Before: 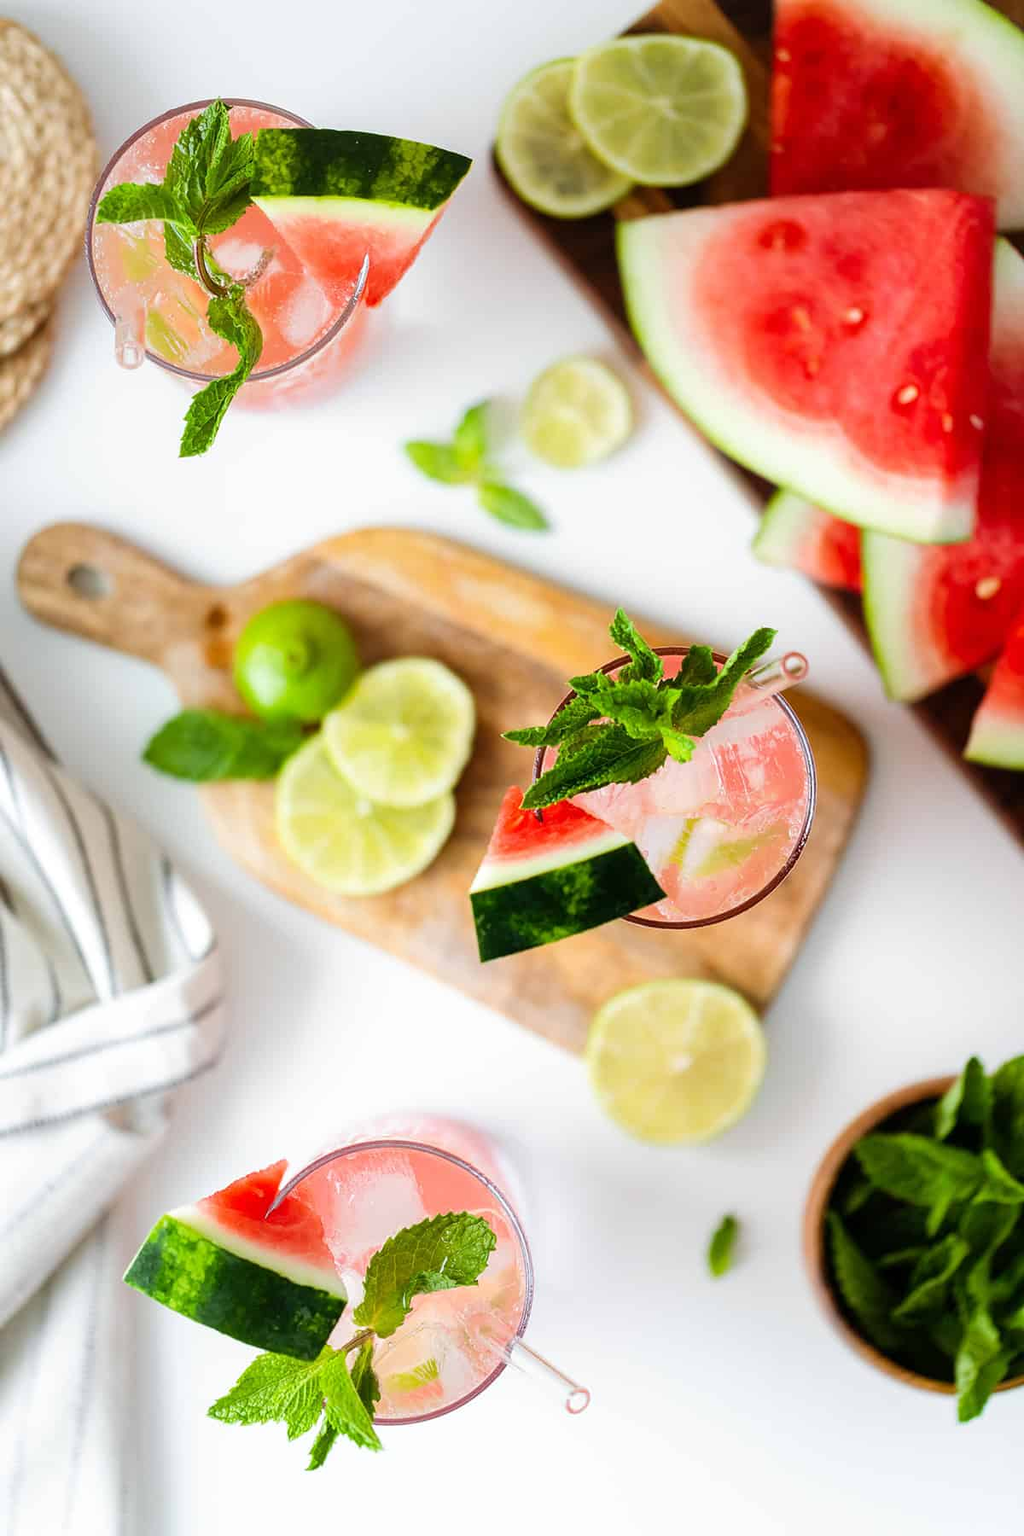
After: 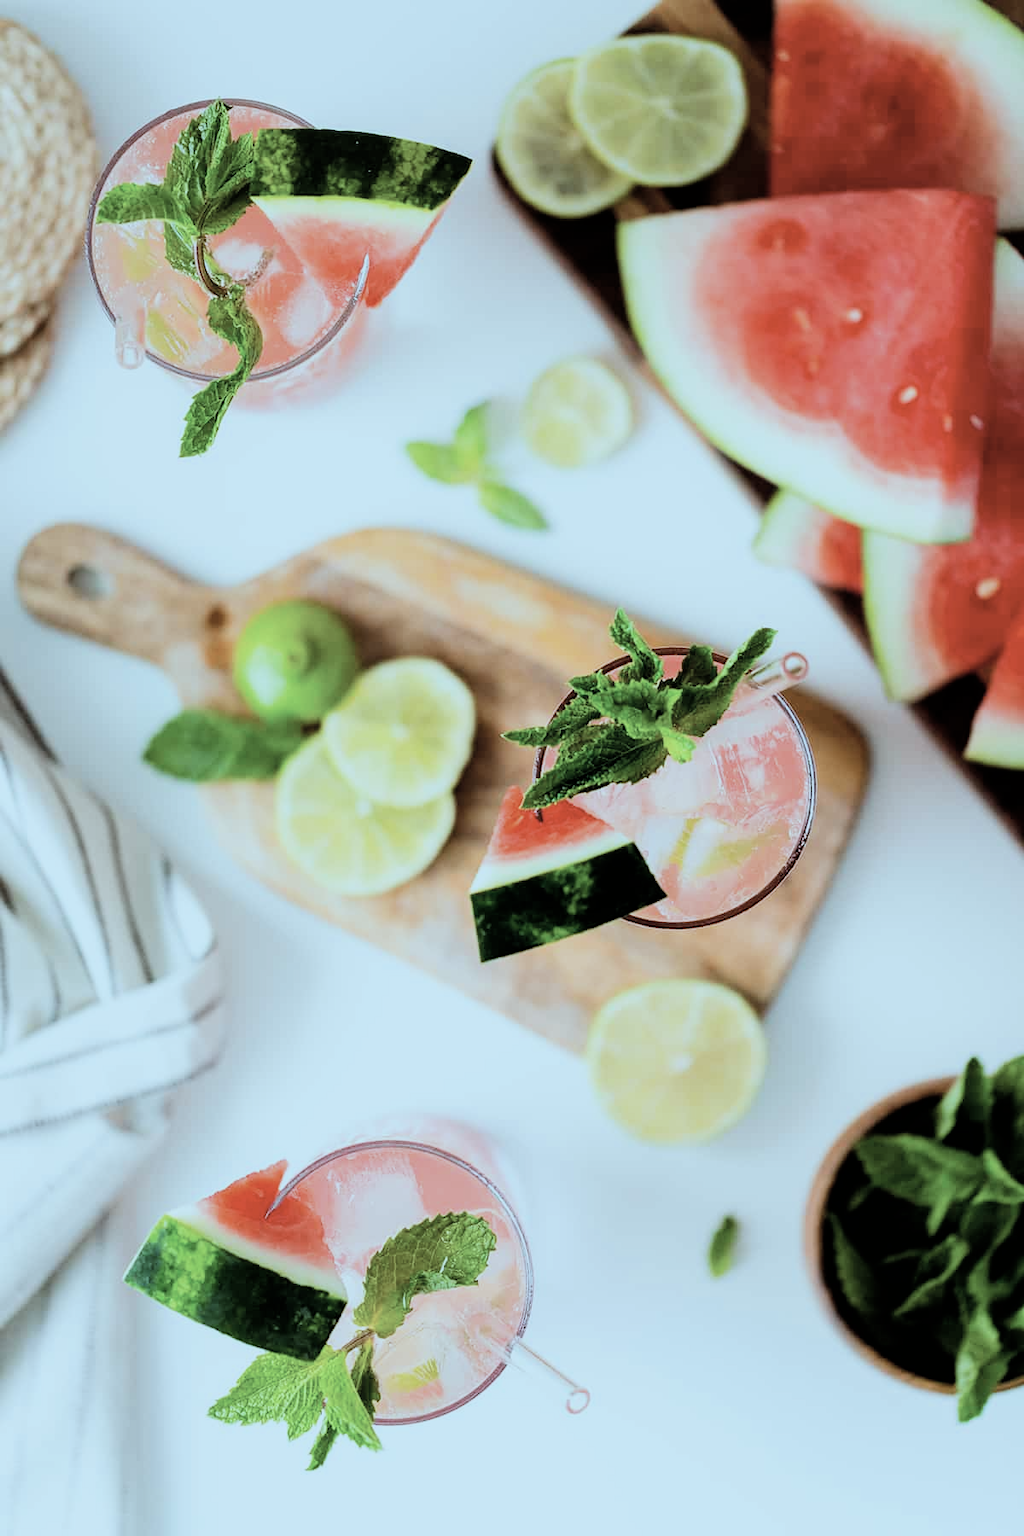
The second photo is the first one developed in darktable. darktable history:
color correction: highlights a* -12.85, highlights b* -17.36, saturation 0.704
filmic rgb: black relative exposure -7.5 EV, white relative exposure 5 EV, threshold 5.94 EV, hardness 3.32, contrast 1.3, enable highlight reconstruction true
